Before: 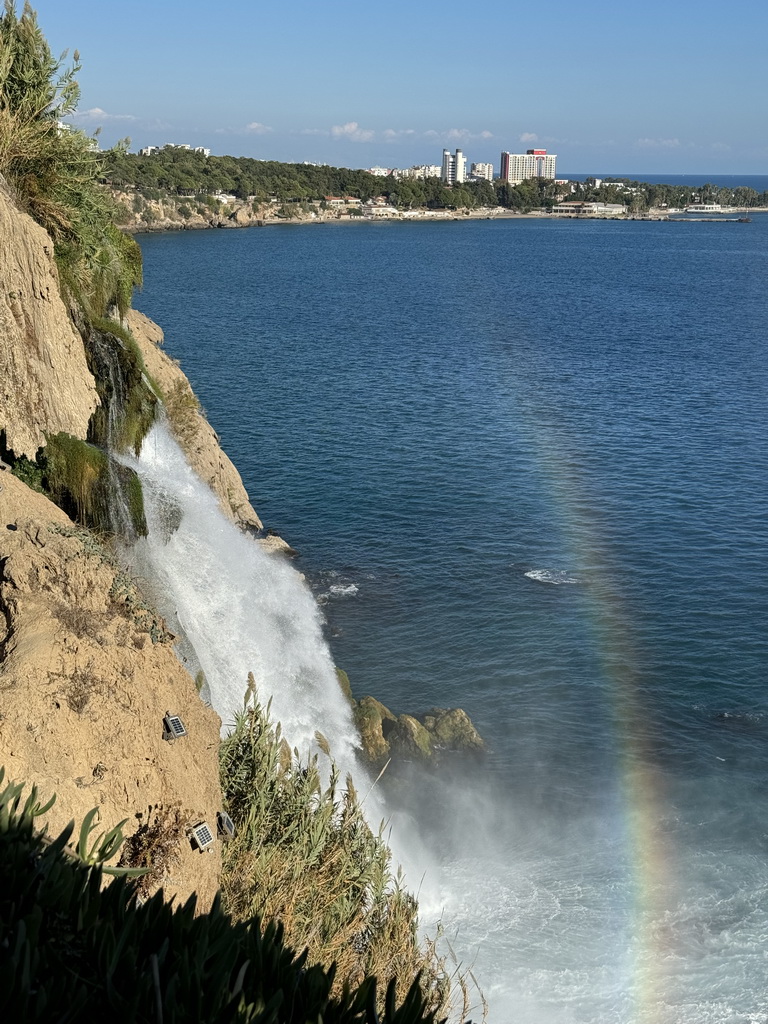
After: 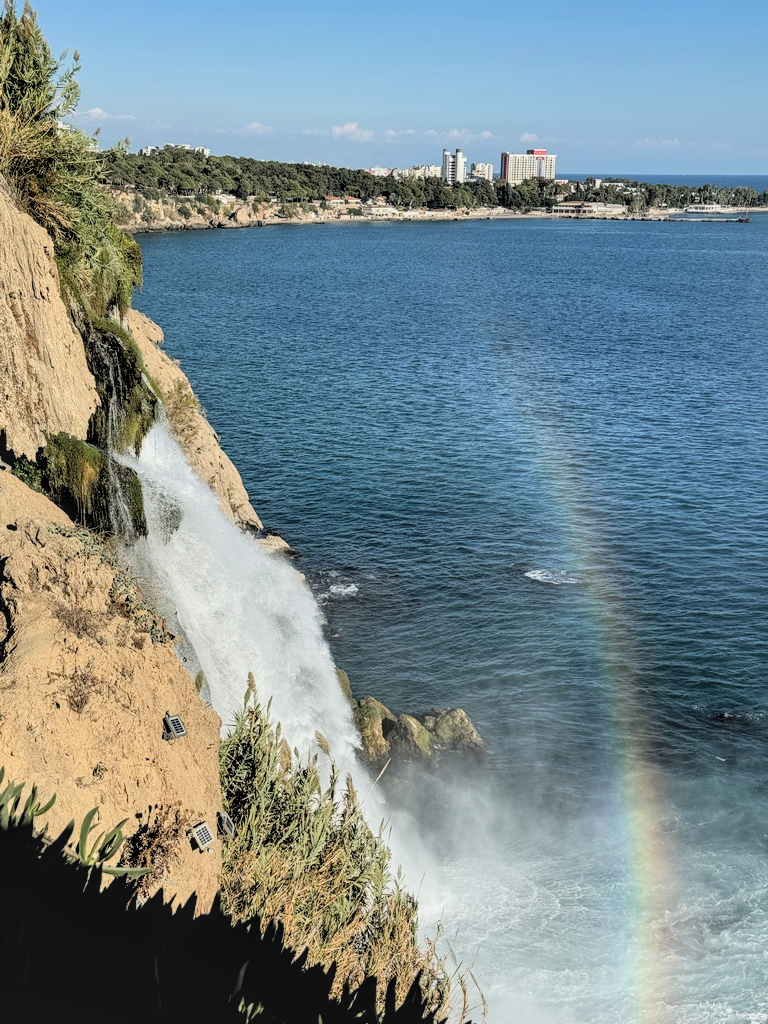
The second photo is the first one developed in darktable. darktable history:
shadows and highlights: low approximation 0.01, soften with gaussian
local contrast: on, module defaults
contrast brightness saturation: brightness 0.285
filmic rgb: black relative exposure -16 EV, white relative exposure 6.28 EV, hardness 5.11, contrast 1.346
exposure: black level correction 0.006, exposure -0.218 EV, compensate exposure bias true, compensate highlight preservation false
